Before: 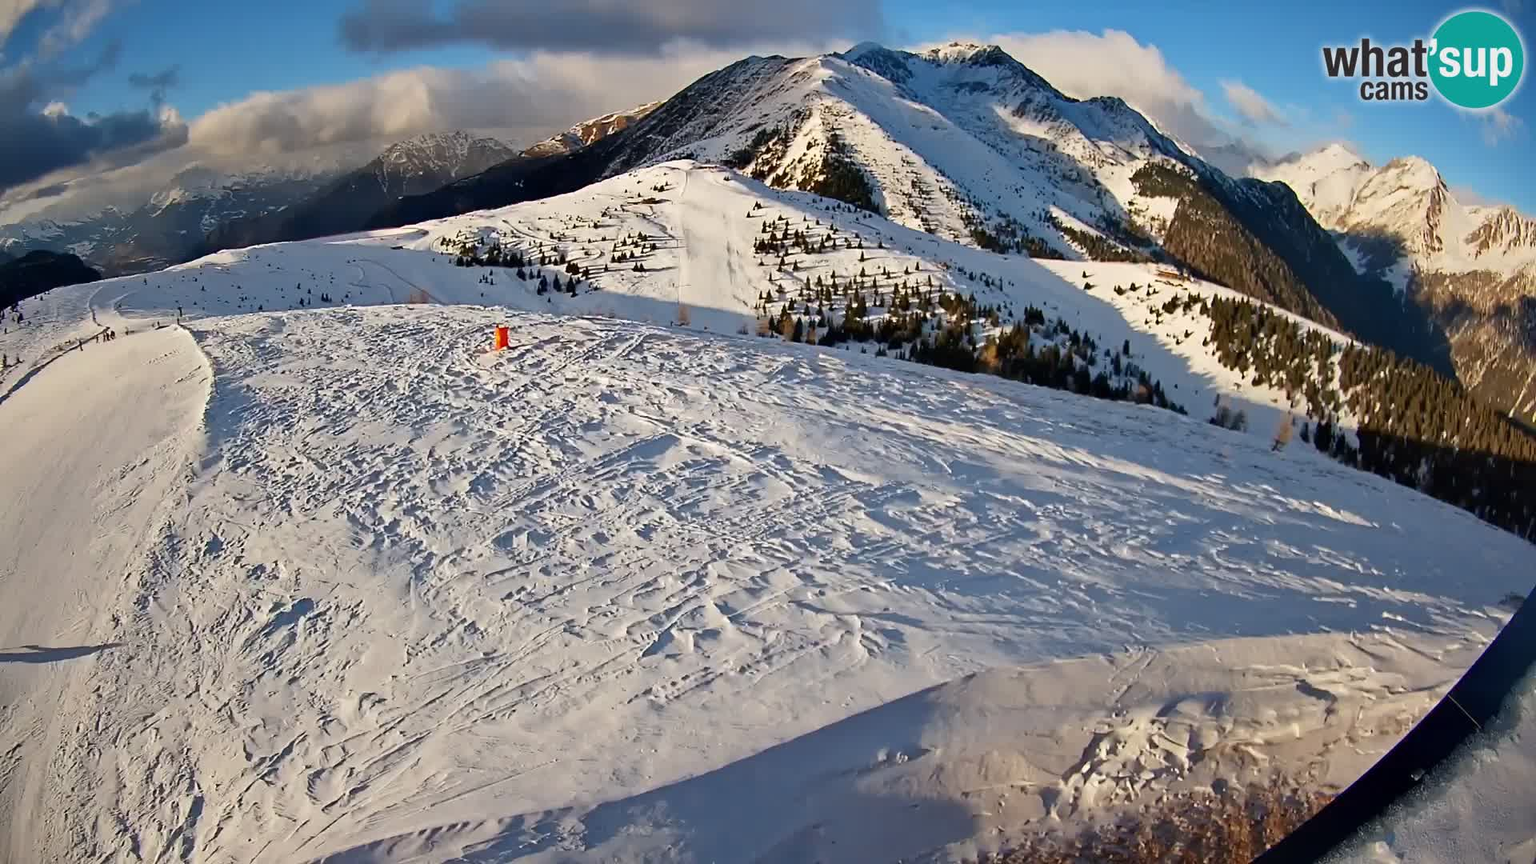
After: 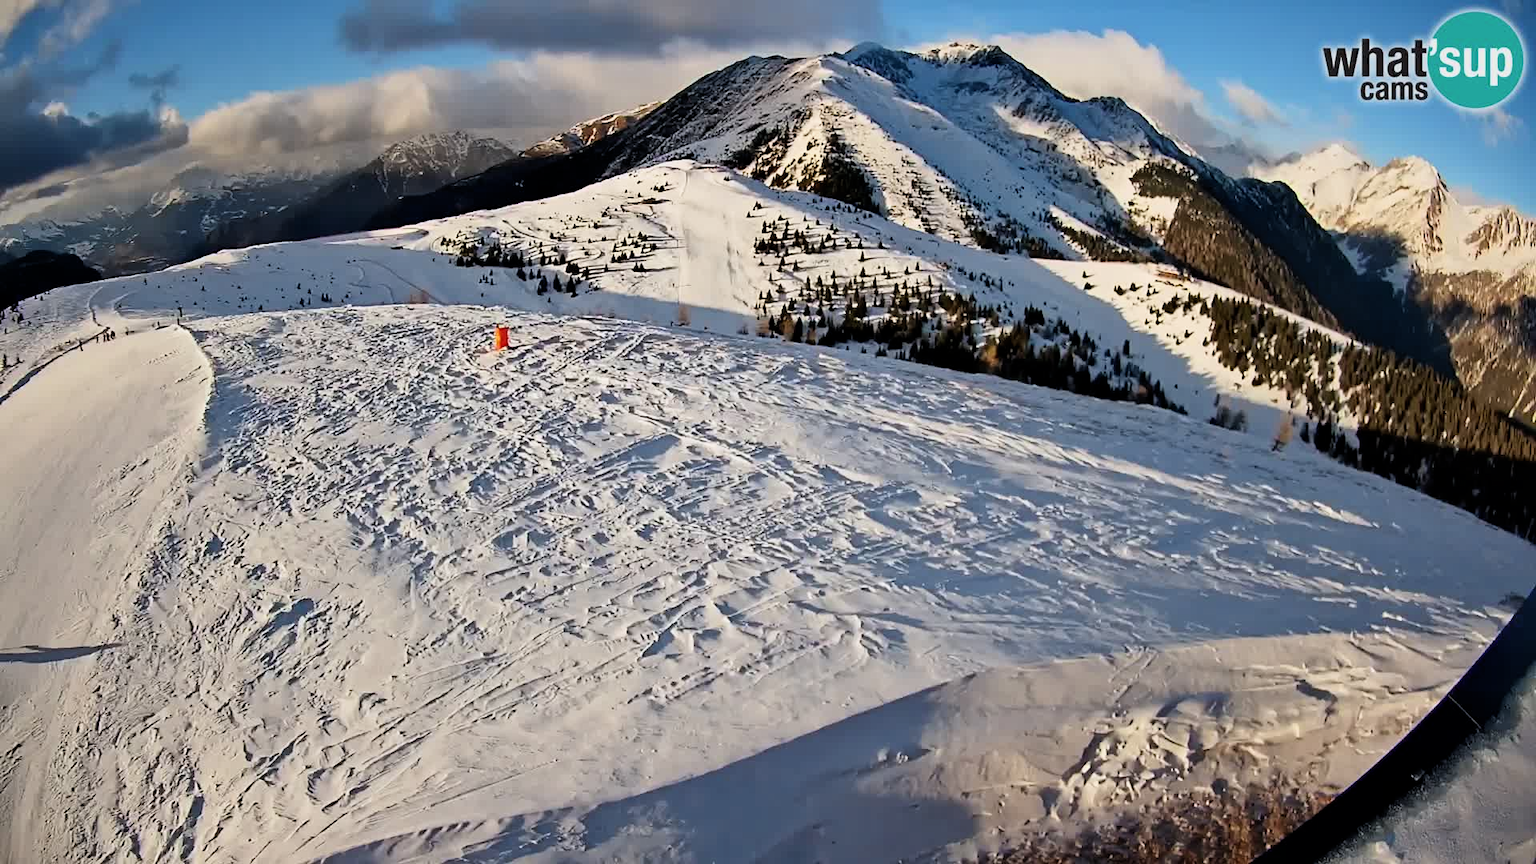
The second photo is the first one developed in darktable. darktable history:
filmic rgb: middle gray luminance 21.6%, black relative exposure -14.02 EV, white relative exposure 2.96 EV, target black luminance 0%, hardness 8.81, latitude 59.84%, contrast 1.211, highlights saturation mix 5.58%, shadows ↔ highlights balance 40.98%
